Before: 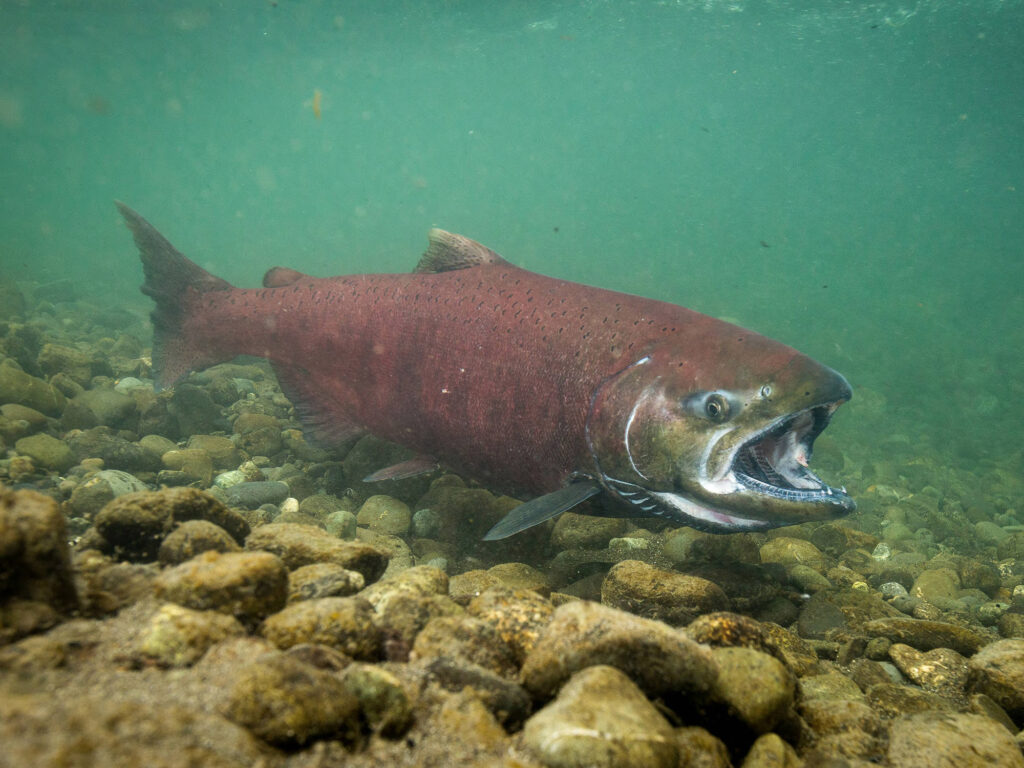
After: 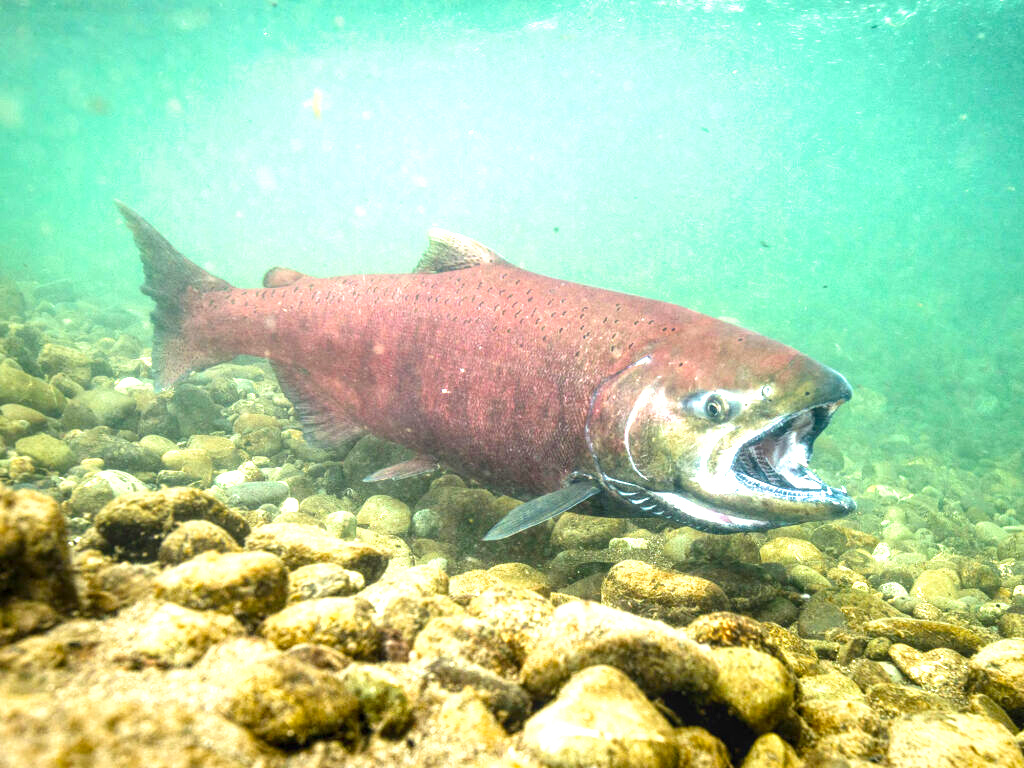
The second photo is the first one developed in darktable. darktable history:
local contrast: on, module defaults
contrast brightness saturation: contrast 0.11, saturation -0.17
velvia: strength 32%, mid-tones bias 0.2
exposure: black level correction 0, exposure 1.741 EV, compensate exposure bias true, compensate highlight preservation false
